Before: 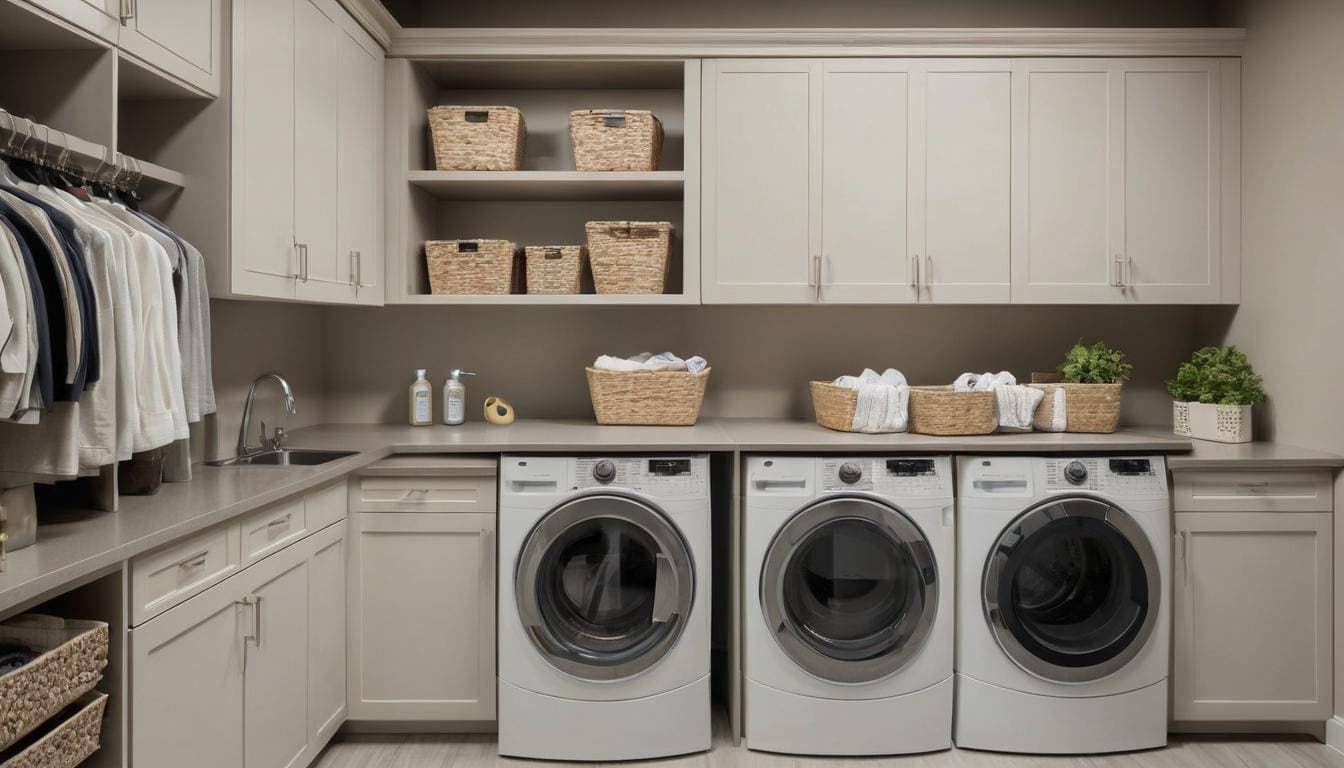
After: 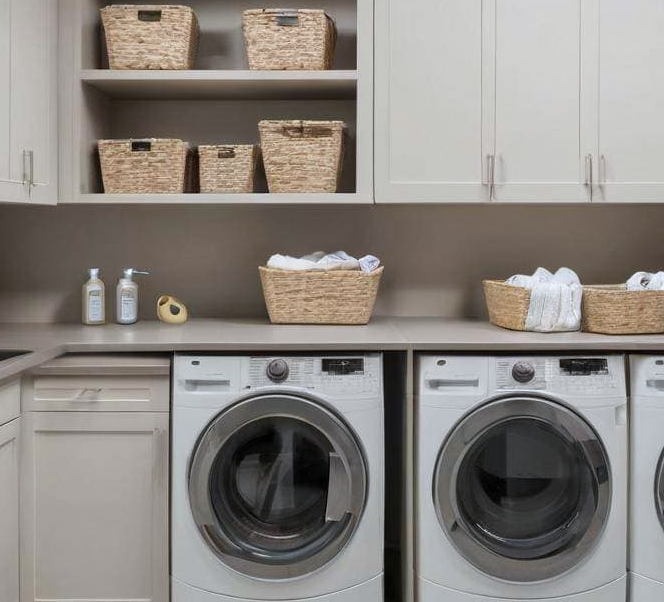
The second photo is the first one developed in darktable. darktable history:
exposure: exposure 0.127 EV, compensate highlight preservation false
white balance: red 0.974, blue 1.044
crop and rotate: angle 0.02°, left 24.353%, top 13.219%, right 26.156%, bottom 8.224%
